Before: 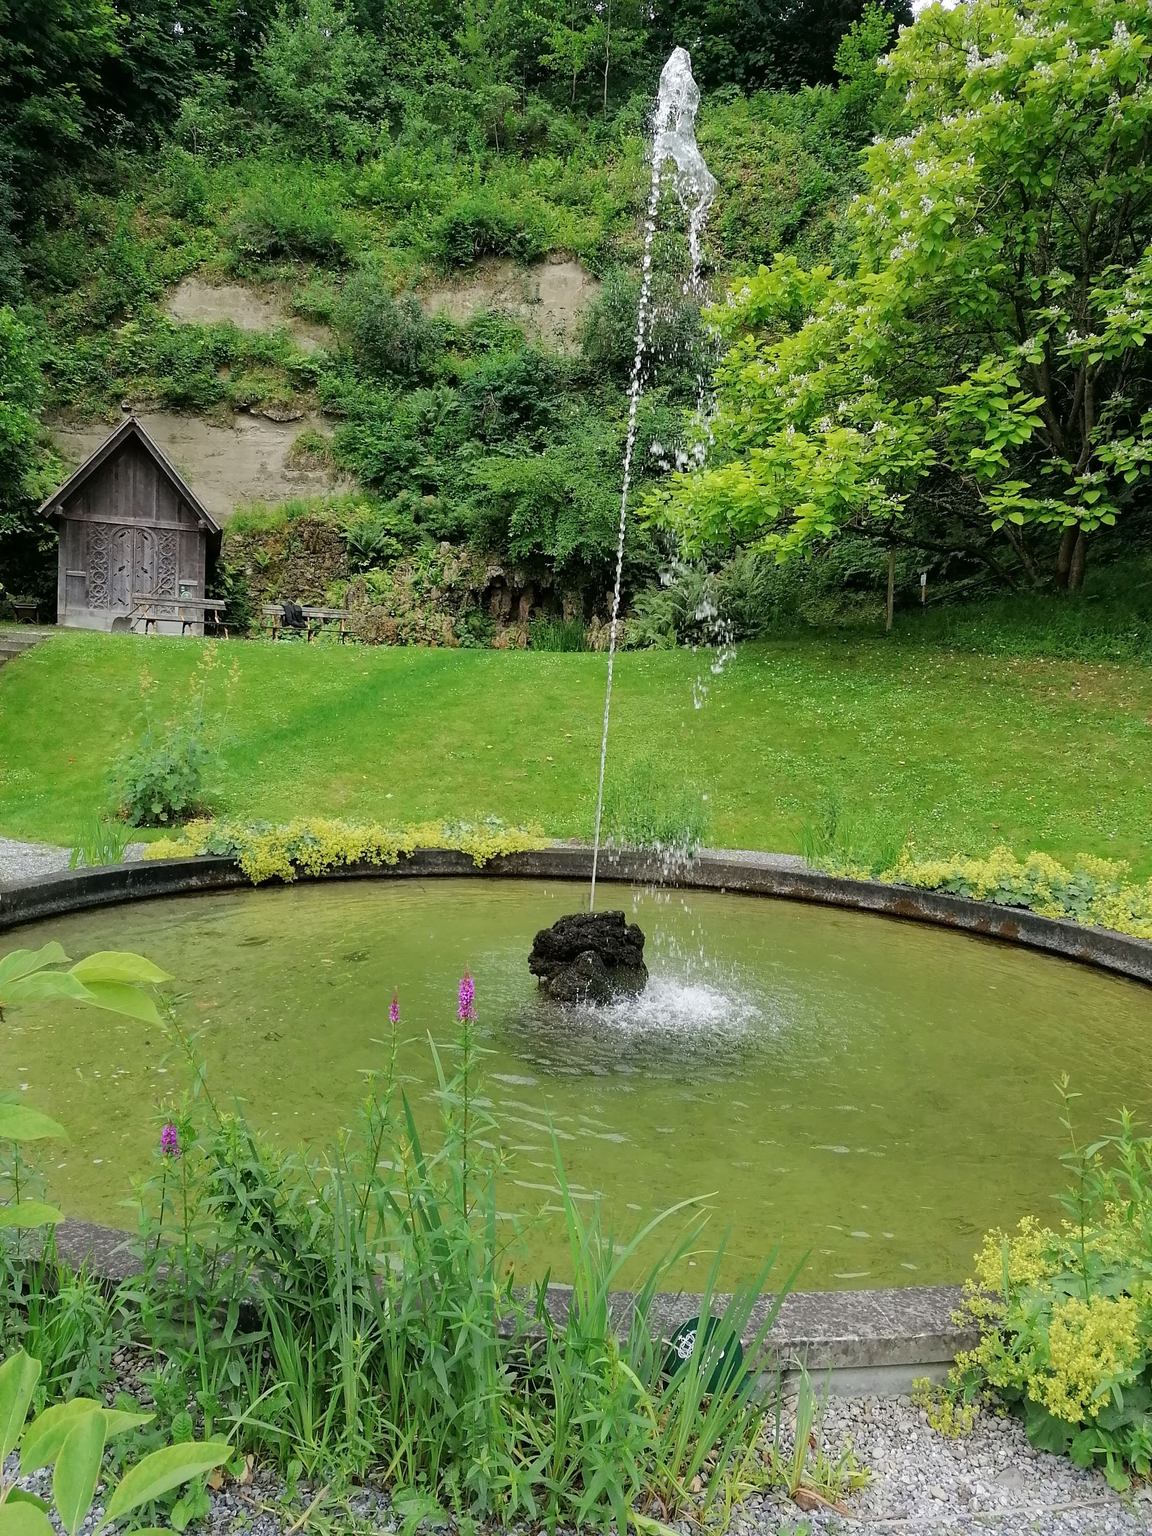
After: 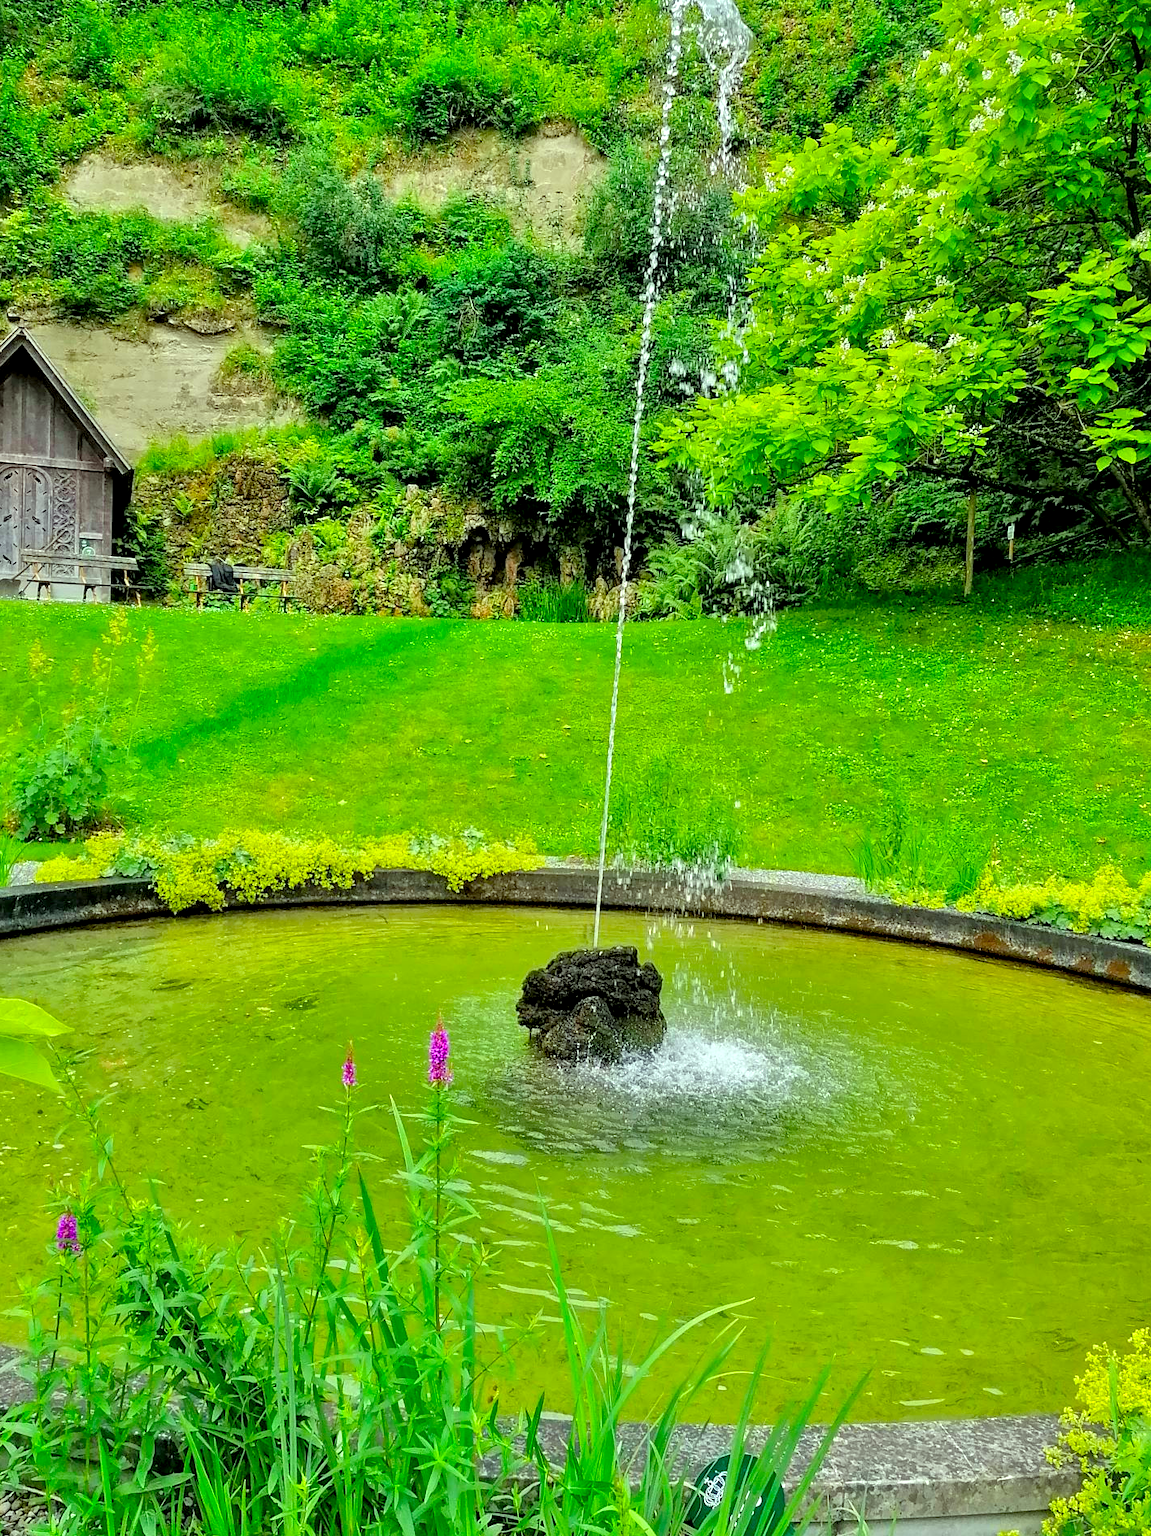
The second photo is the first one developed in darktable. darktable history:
color zones: curves: ch0 [(0, 0.613) (0.01, 0.613) (0.245, 0.448) (0.498, 0.529) (0.642, 0.665) (0.879, 0.777) (0.99, 0.613)]; ch1 [(0, 0) (0.143, 0) (0.286, 0) (0.429, 0) (0.571, 0) (0.714, 0) (0.857, 0)], mix -121.96%
exposure: exposure 0.014 EV, compensate highlight preservation false
tone equalizer: -7 EV 0.15 EV, -6 EV 0.6 EV, -5 EV 1.15 EV, -4 EV 1.33 EV, -3 EV 1.15 EV, -2 EV 0.6 EV, -1 EV 0.15 EV, mask exposure compensation -0.5 EV
color correction: highlights a* -8, highlights b* 3.1
color balance rgb: perceptual saturation grading › global saturation 34.05%, global vibrance 5.56%
crop and rotate: left 10.071%, top 10.071%, right 10.02%, bottom 10.02%
local contrast: shadows 94%
